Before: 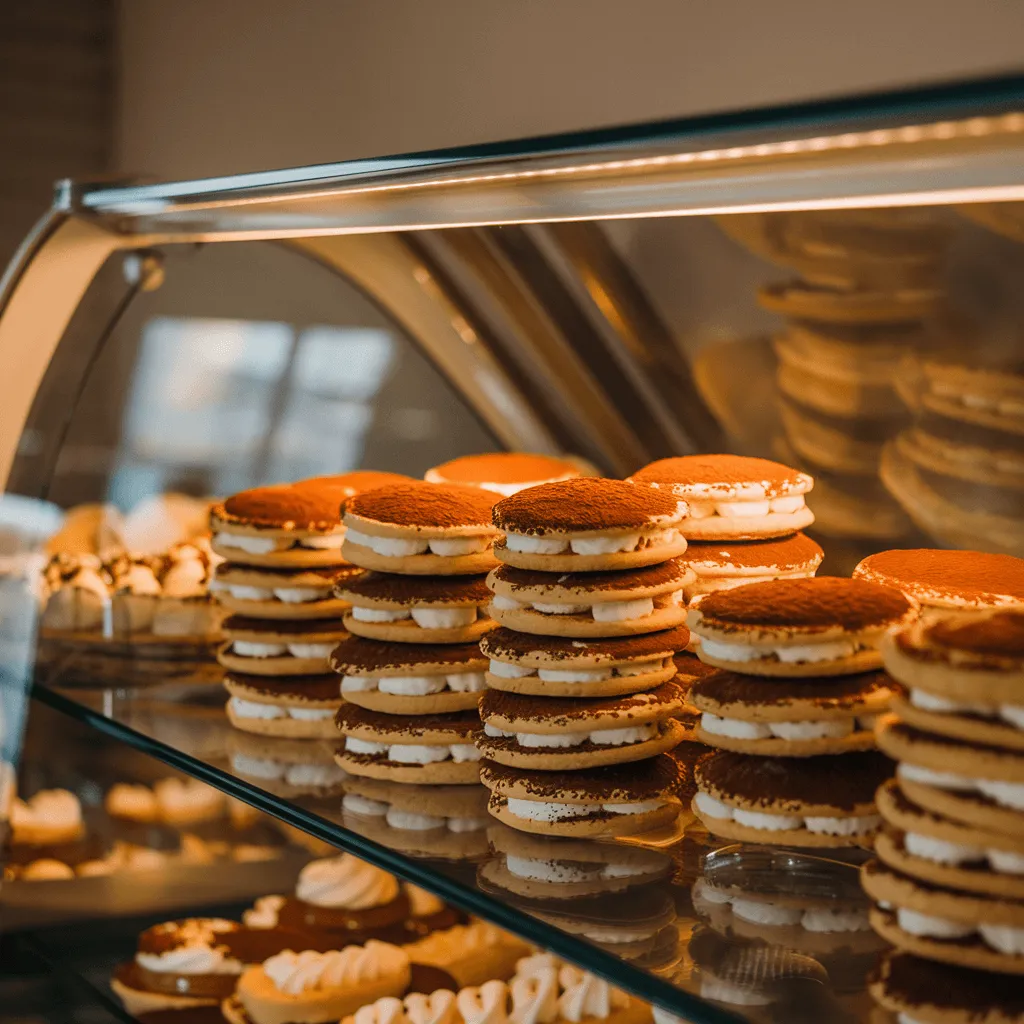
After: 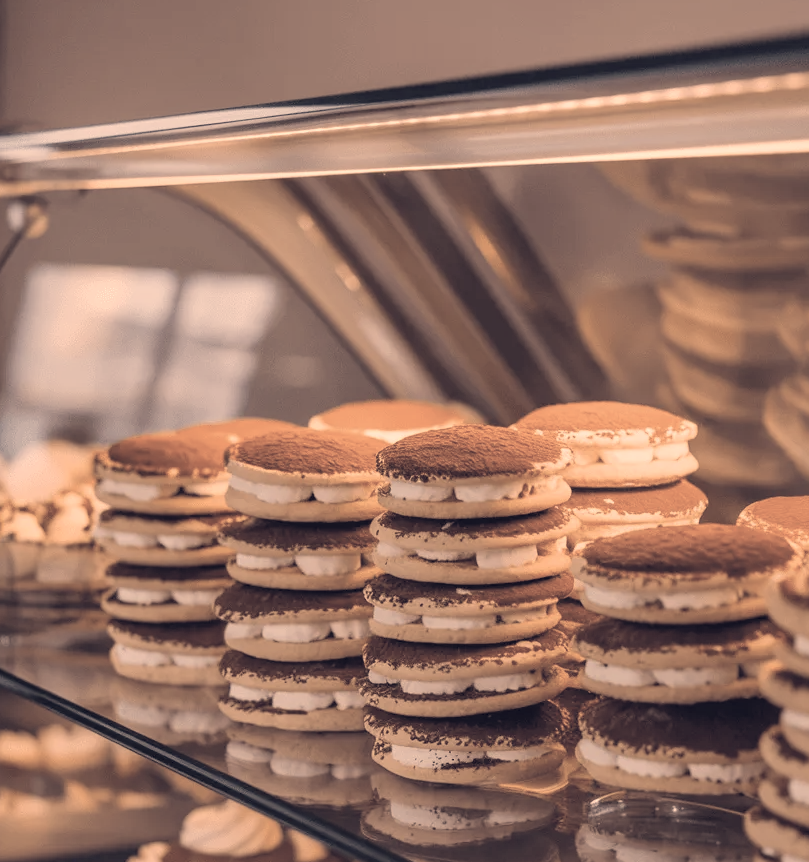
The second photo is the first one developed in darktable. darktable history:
shadows and highlights: shadows 53, shadows color adjustment 97.68%, soften with gaussian
color correction: highlights a* 20.22, highlights b* 27.98, shadows a* 3.48, shadows b* -16.87, saturation 0.72
crop: left 11.379%, top 5.19%, right 9.556%, bottom 10.594%
contrast brightness saturation: brightness 0.187, saturation -0.493
